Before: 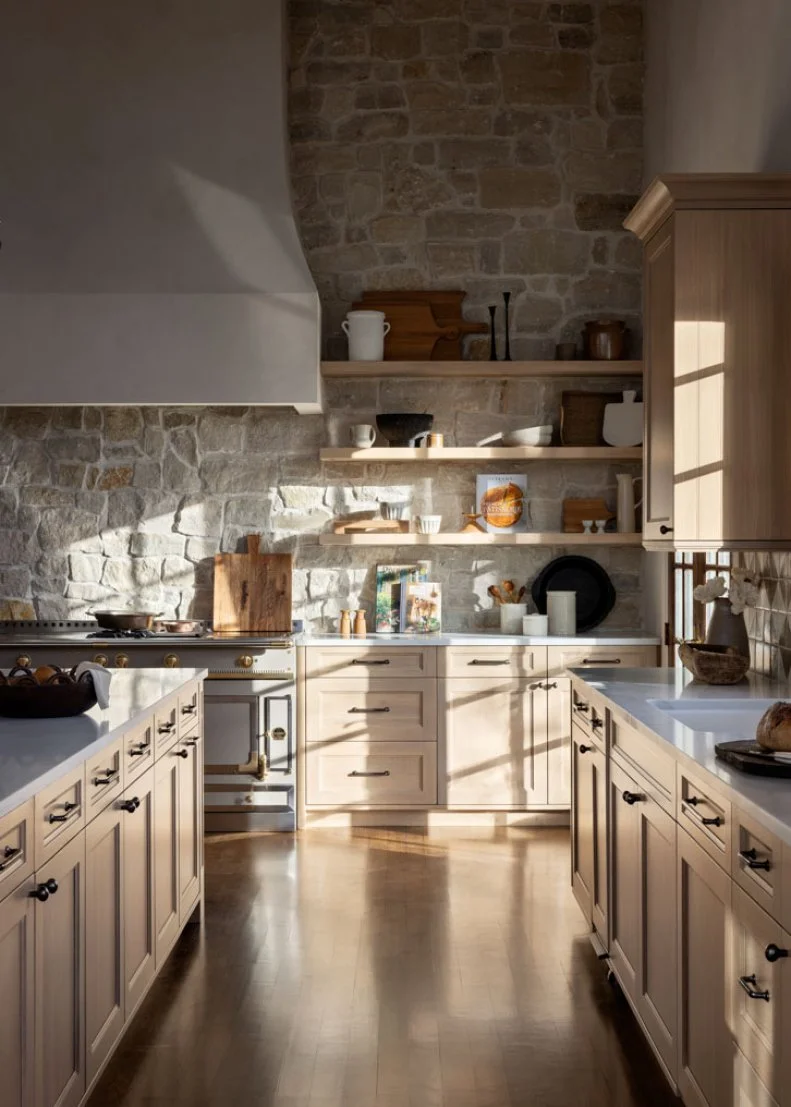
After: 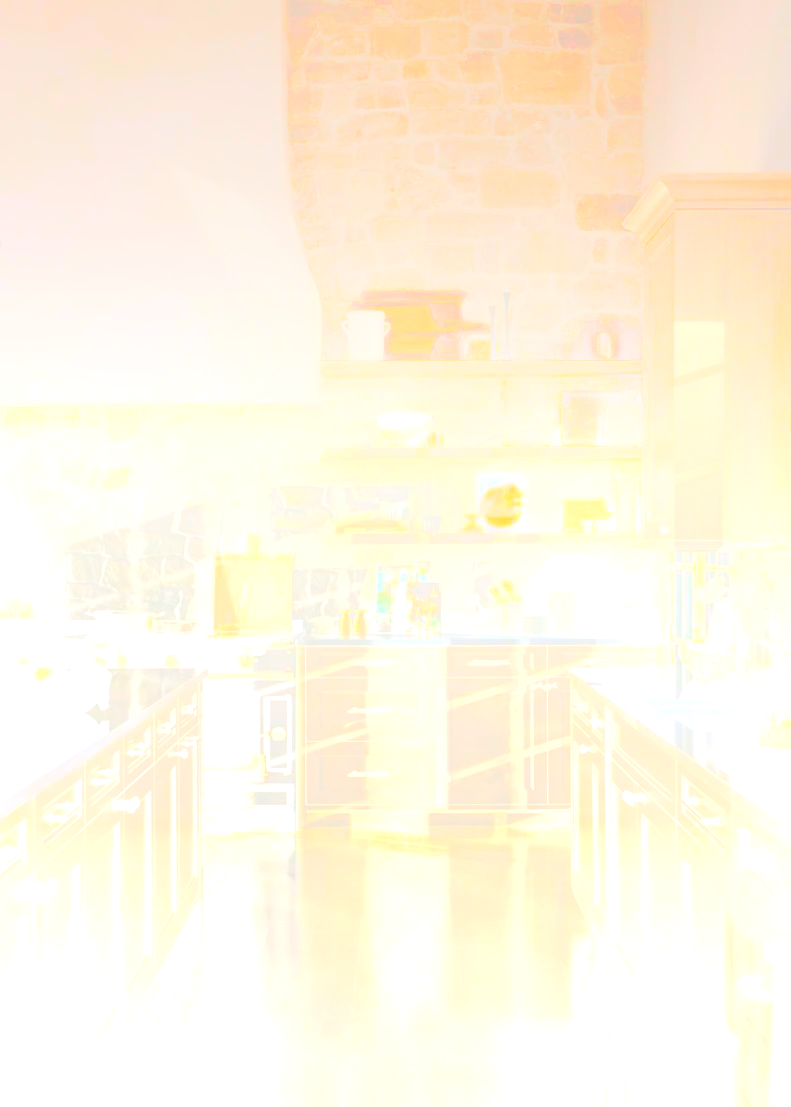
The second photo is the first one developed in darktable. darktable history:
exposure: black level correction 0.011, exposure 1.088 EV, compensate exposure bias true, compensate highlight preservation false
bloom: size 85%, threshold 5%, strength 85%
